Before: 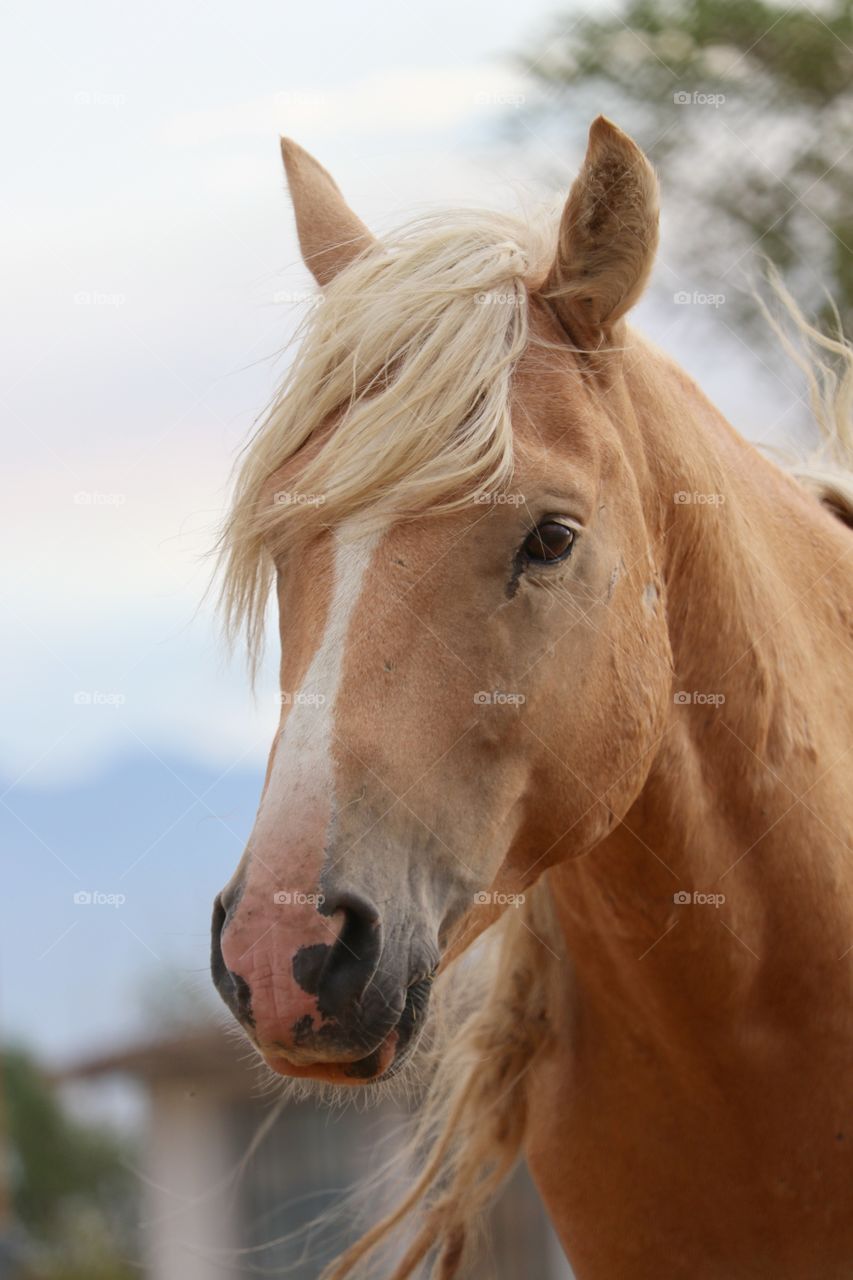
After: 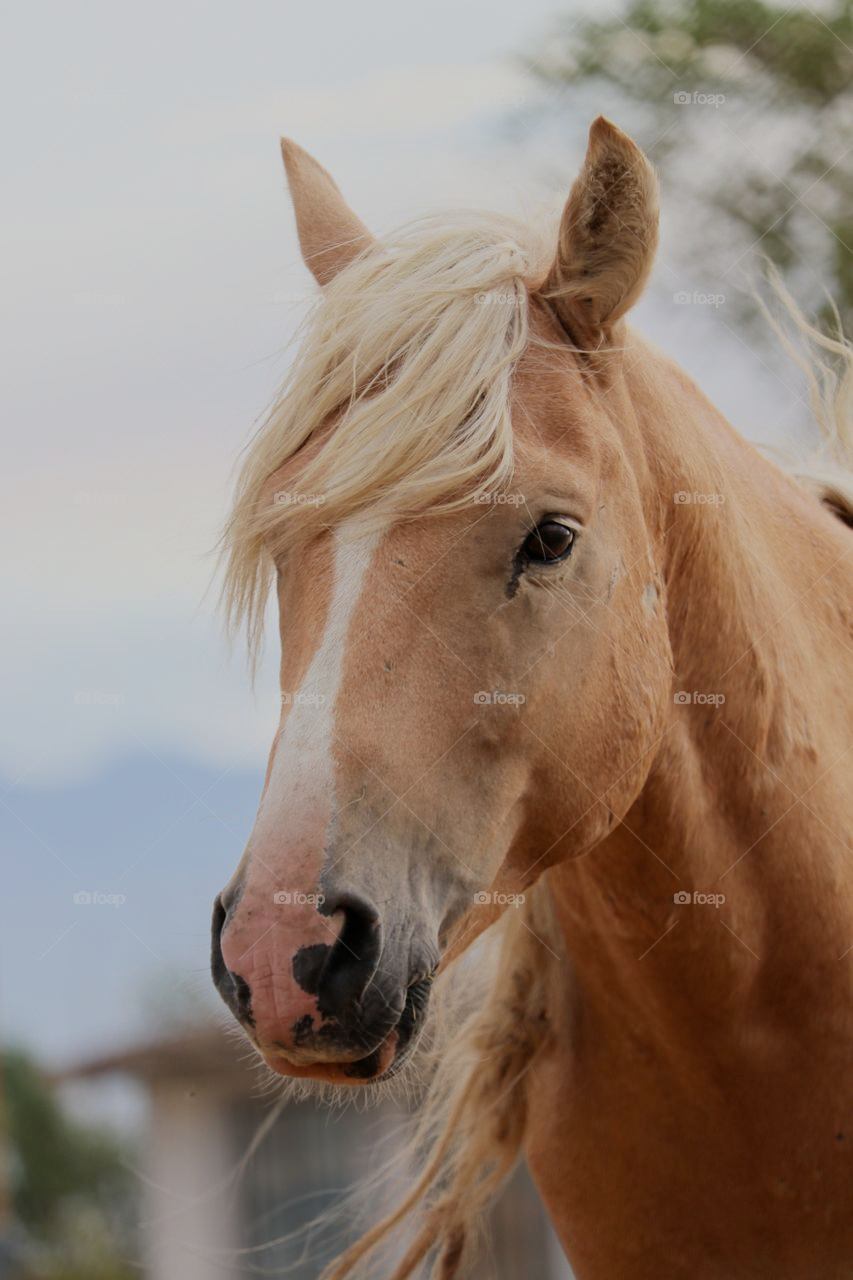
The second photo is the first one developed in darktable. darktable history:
filmic rgb: black relative exposure -7.1 EV, white relative exposure 5.38 EV, hardness 3.03
